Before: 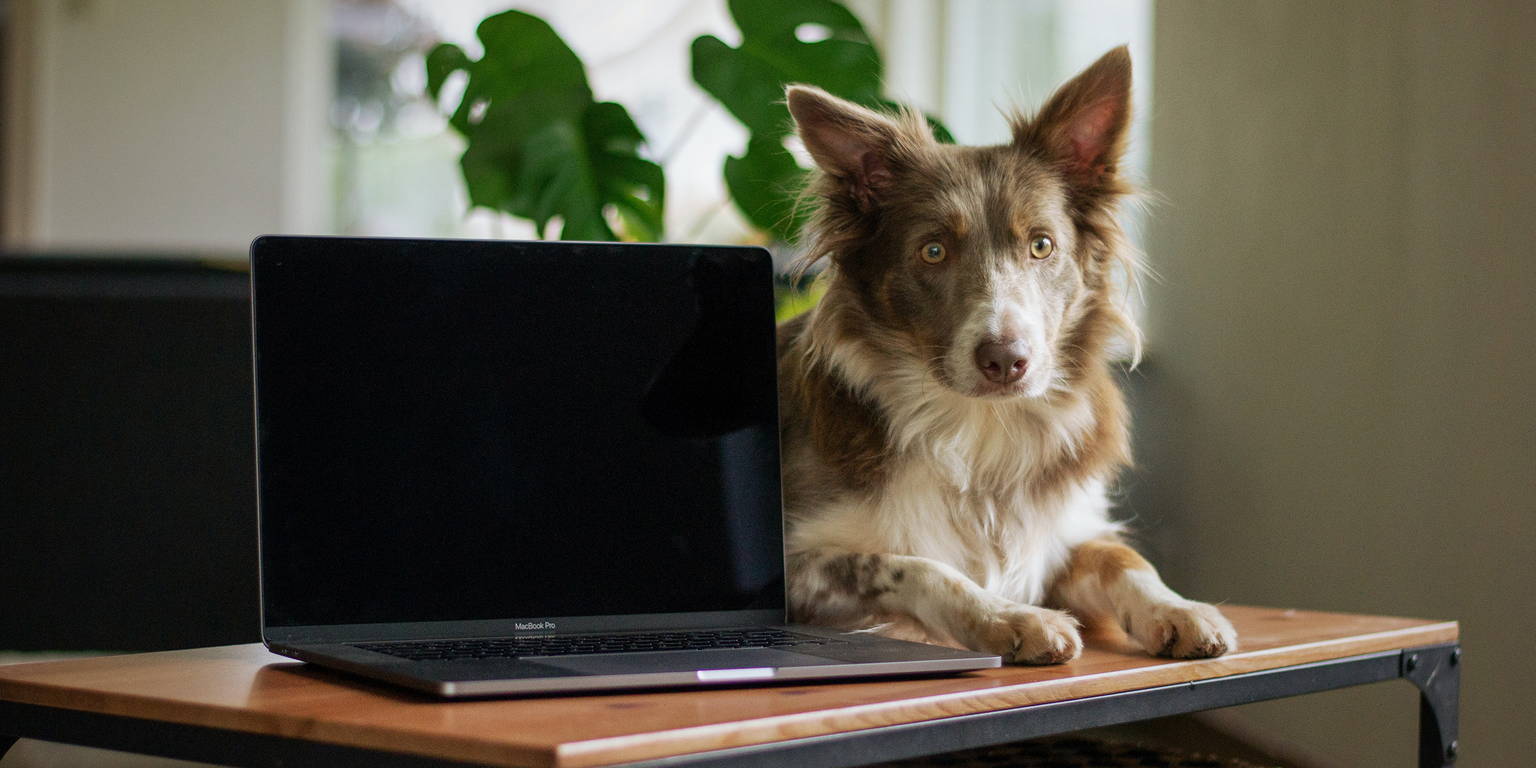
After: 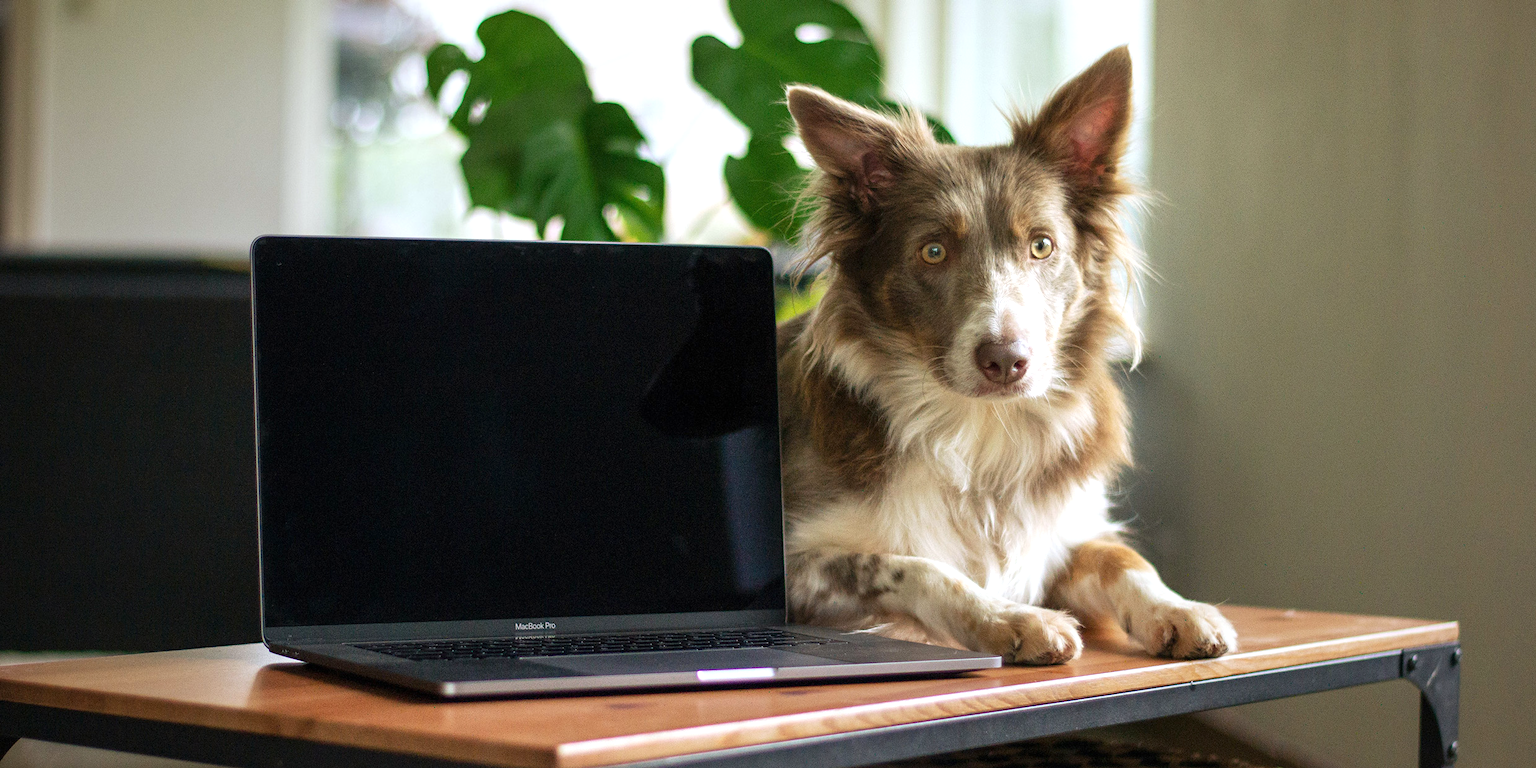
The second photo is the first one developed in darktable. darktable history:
white balance: red 0.988, blue 1.017
exposure: exposure 0.574 EV, compensate highlight preservation false
